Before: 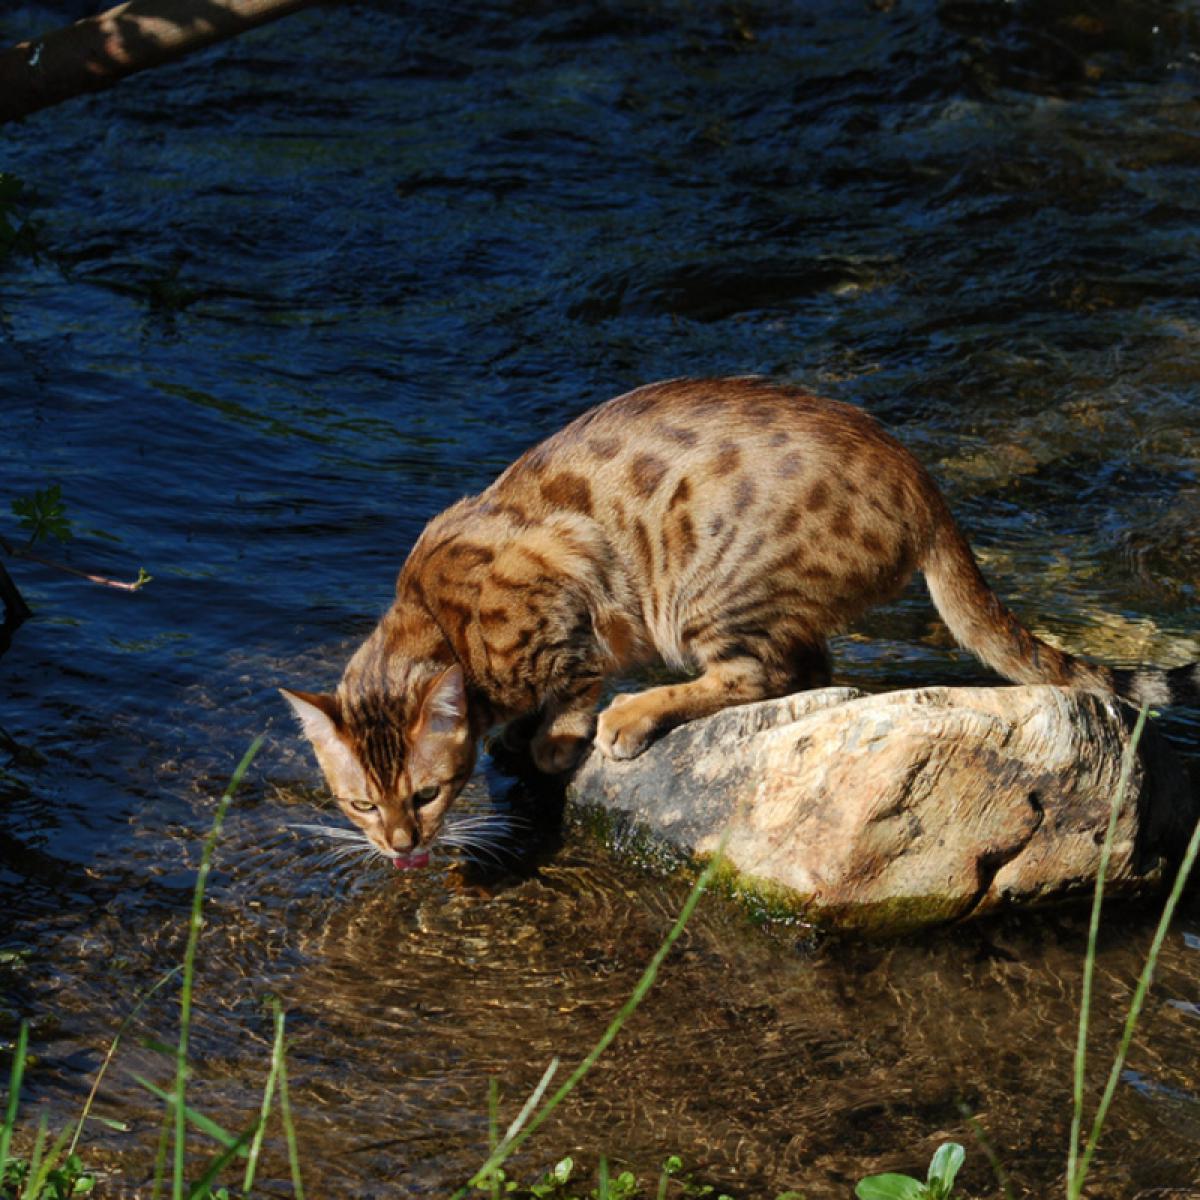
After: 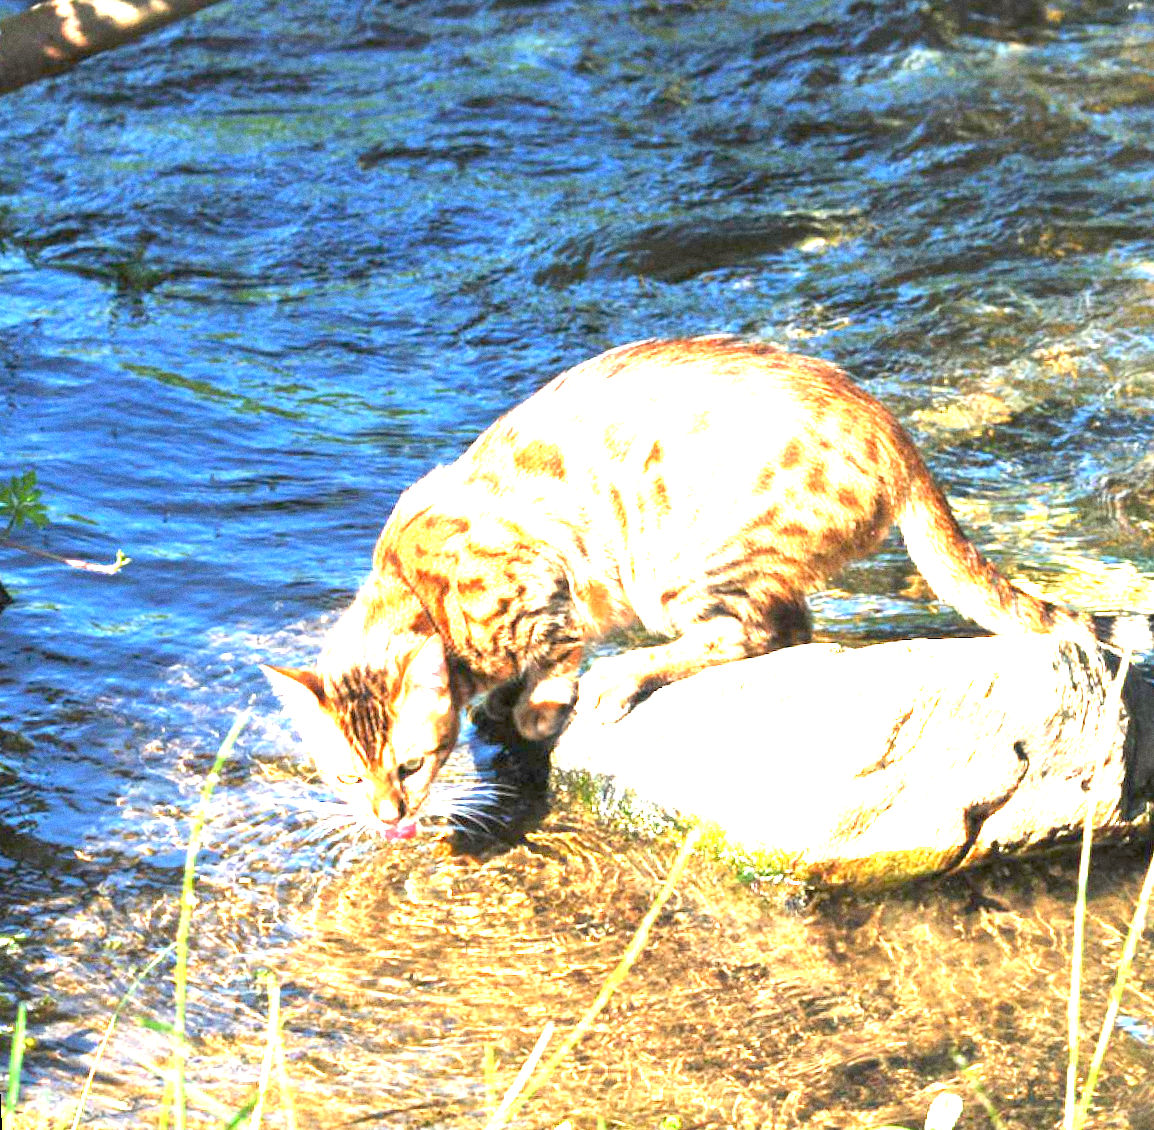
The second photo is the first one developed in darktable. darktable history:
grain: coarseness 0.09 ISO
white balance: red 1.009, blue 0.985
rotate and perspective: rotation -2.12°, lens shift (vertical) 0.009, lens shift (horizontal) -0.008, automatic cropping original format, crop left 0.036, crop right 0.964, crop top 0.05, crop bottom 0.959
exposure: black level correction 0, exposure 4 EV, compensate exposure bias true, compensate highlight preservation false
